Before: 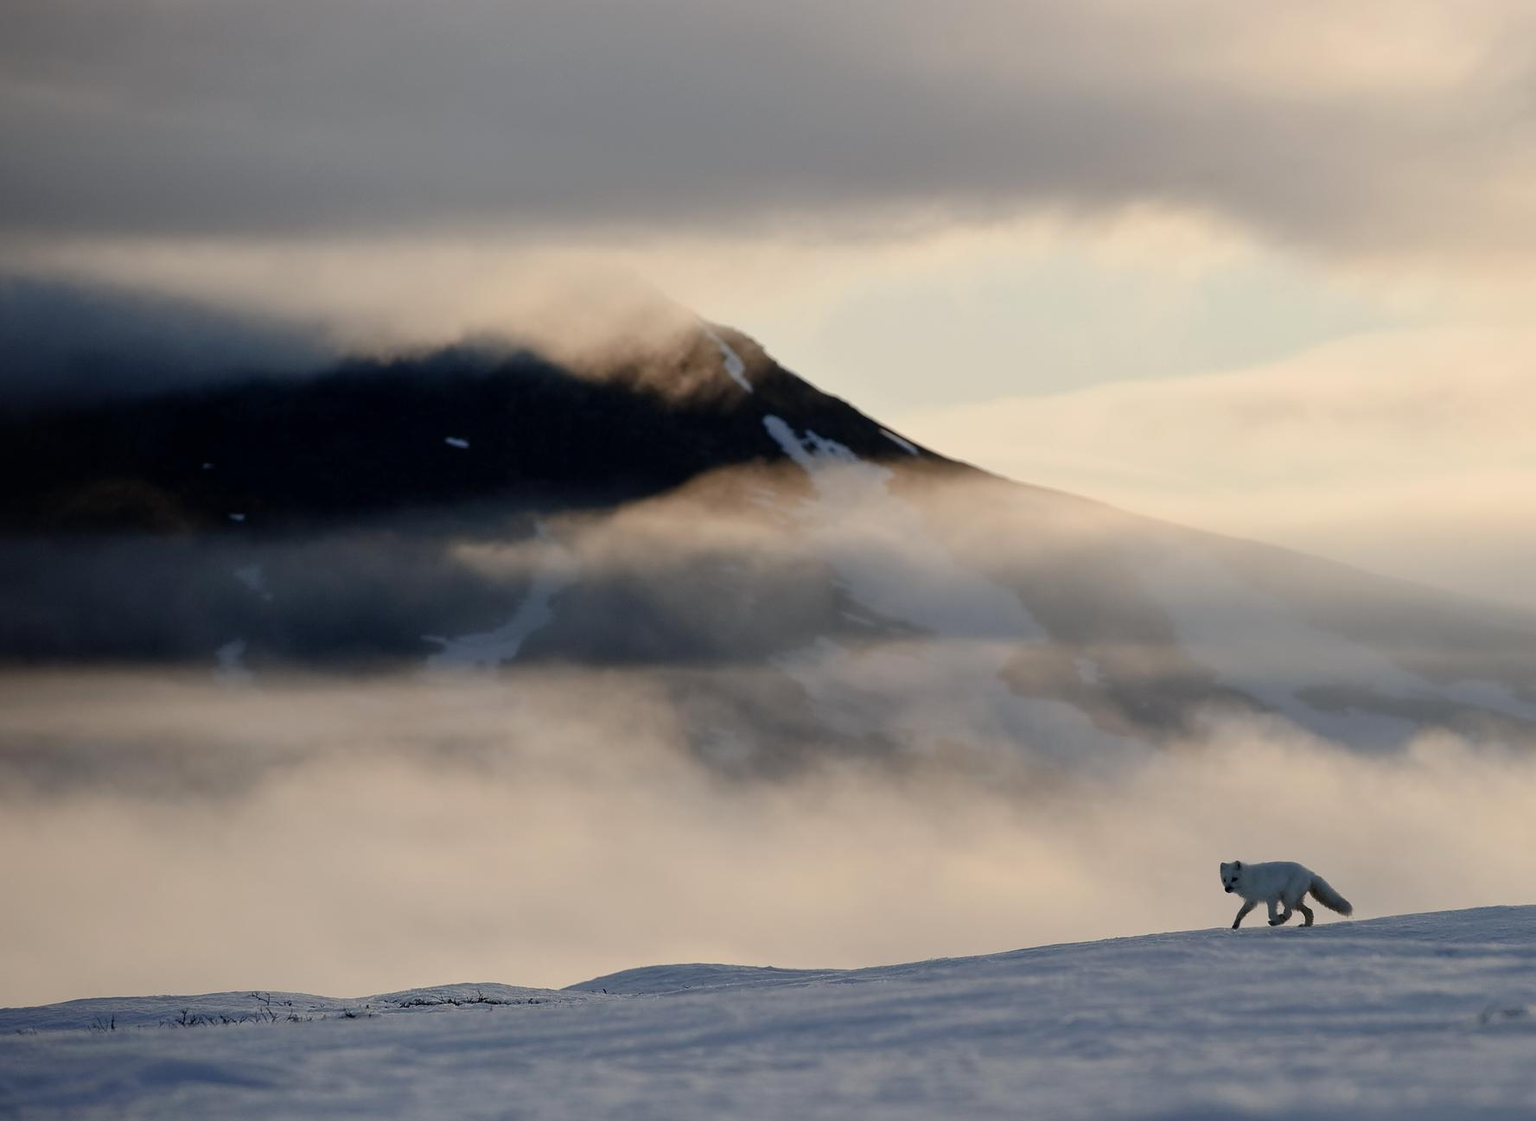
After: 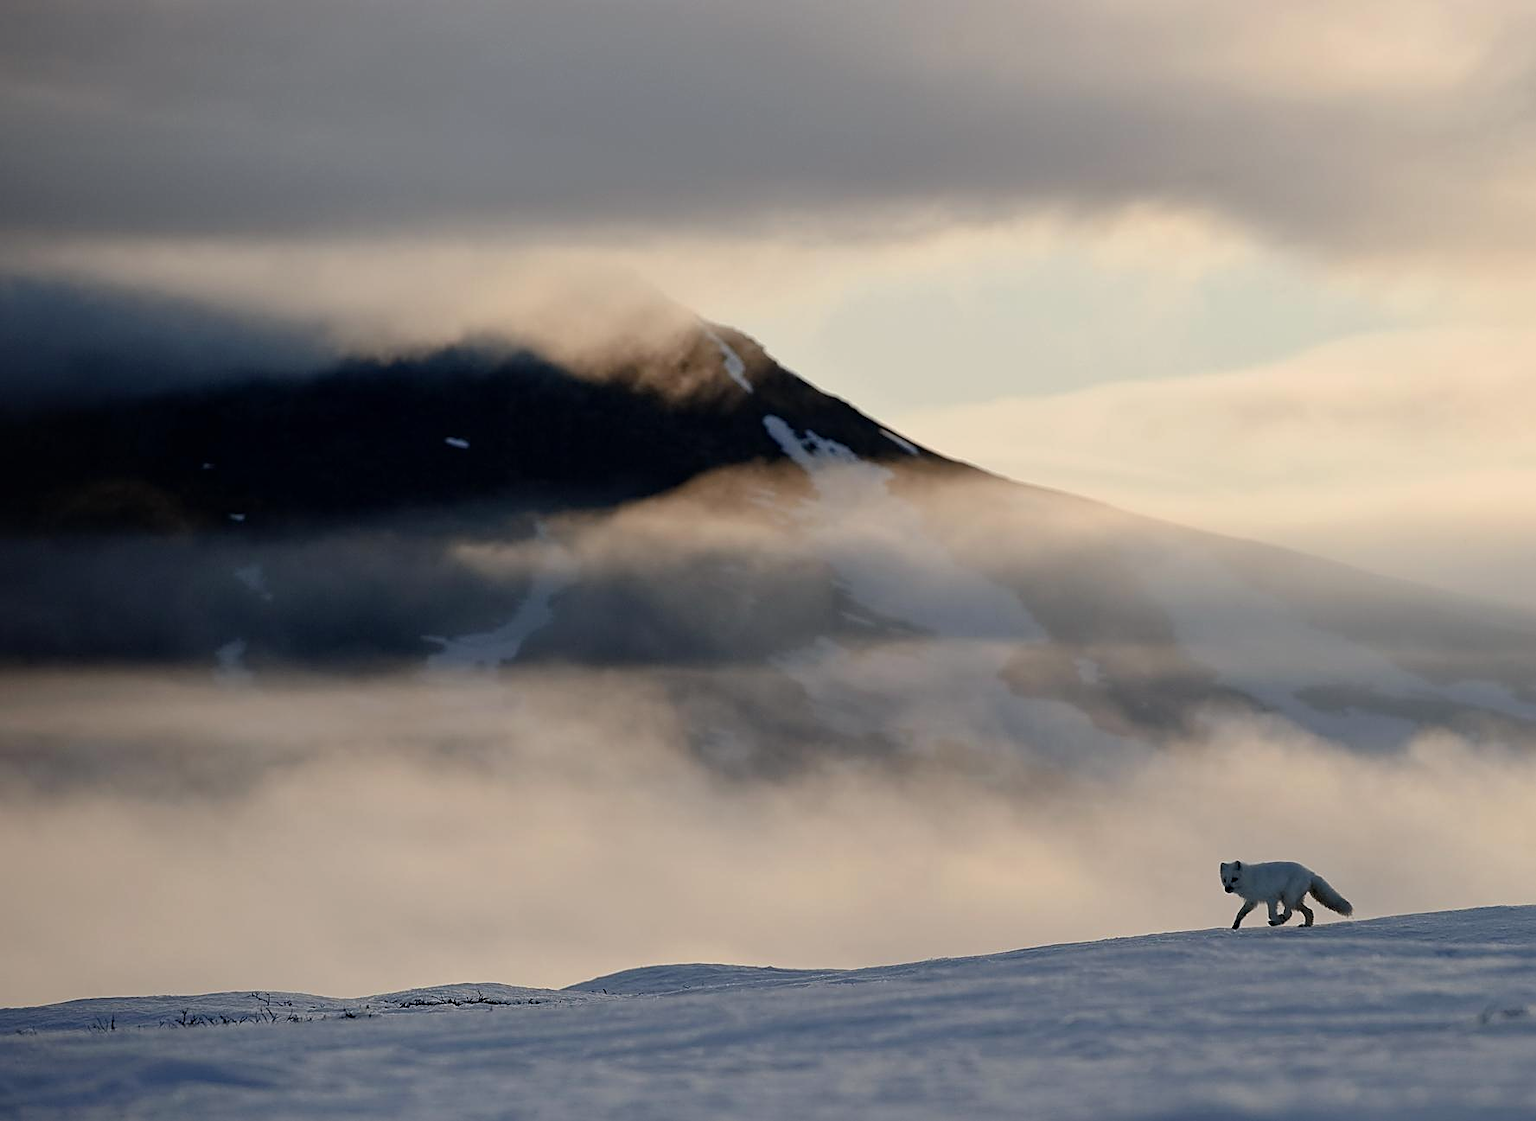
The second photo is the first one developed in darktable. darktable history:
haze removal: strength 0.12, distance 0.25, compatibility mode true, adaptive false
sharpen: on, module defaults
